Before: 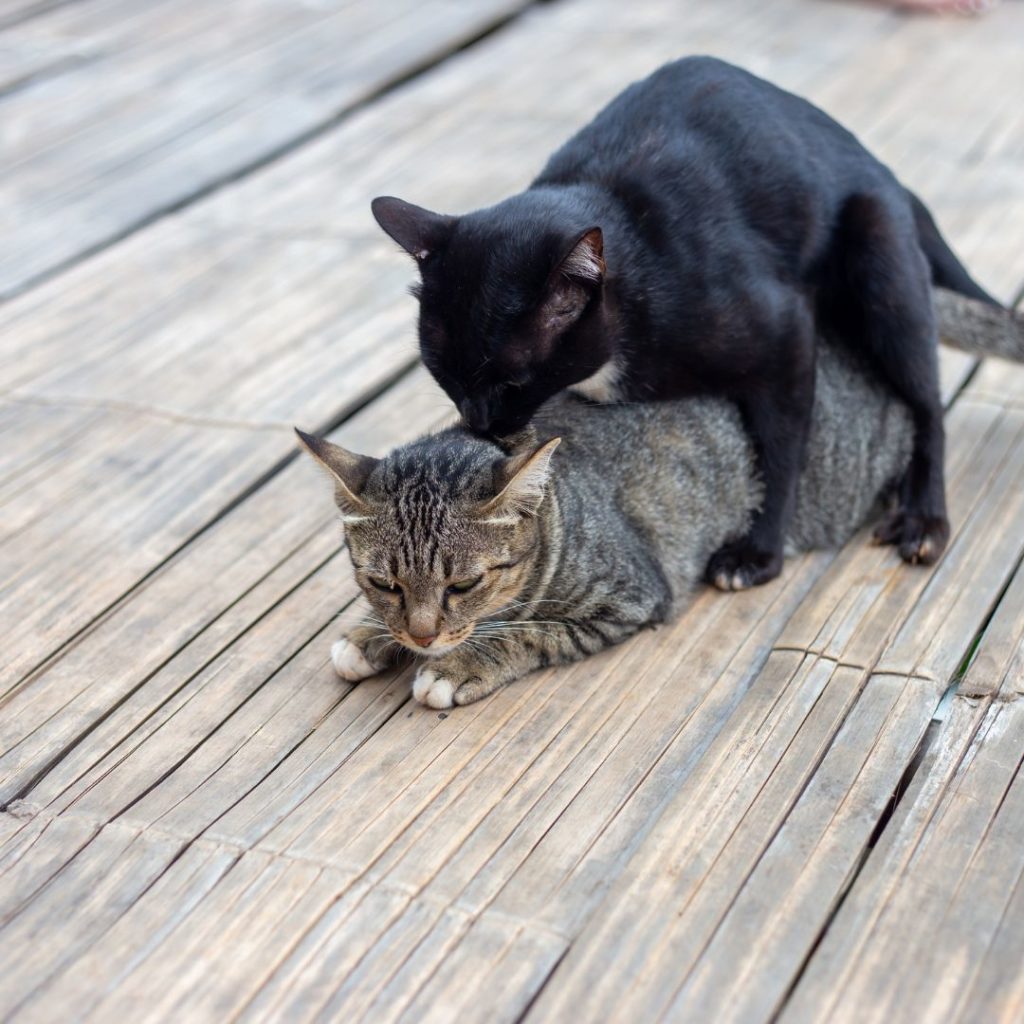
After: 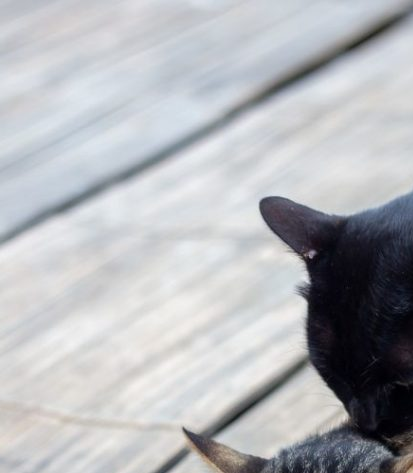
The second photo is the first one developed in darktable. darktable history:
crop and rotate: left 10.97%, top 0.064%, right 48.687%, bottom 53.676%
